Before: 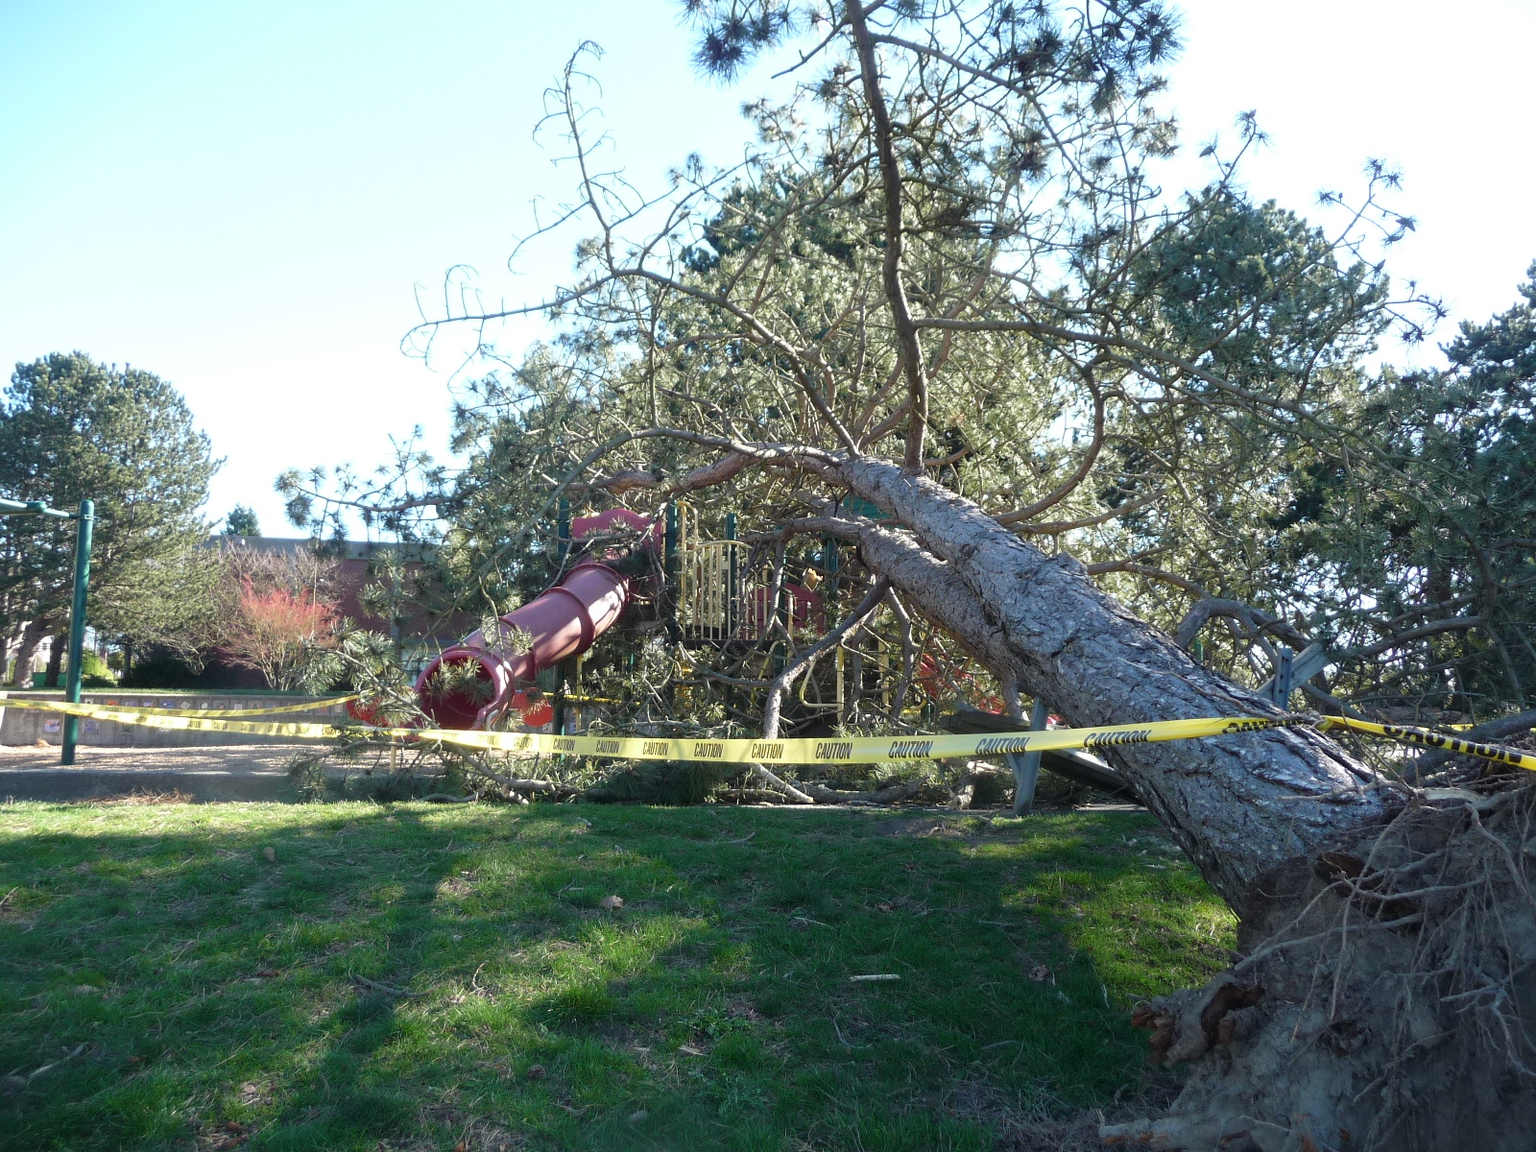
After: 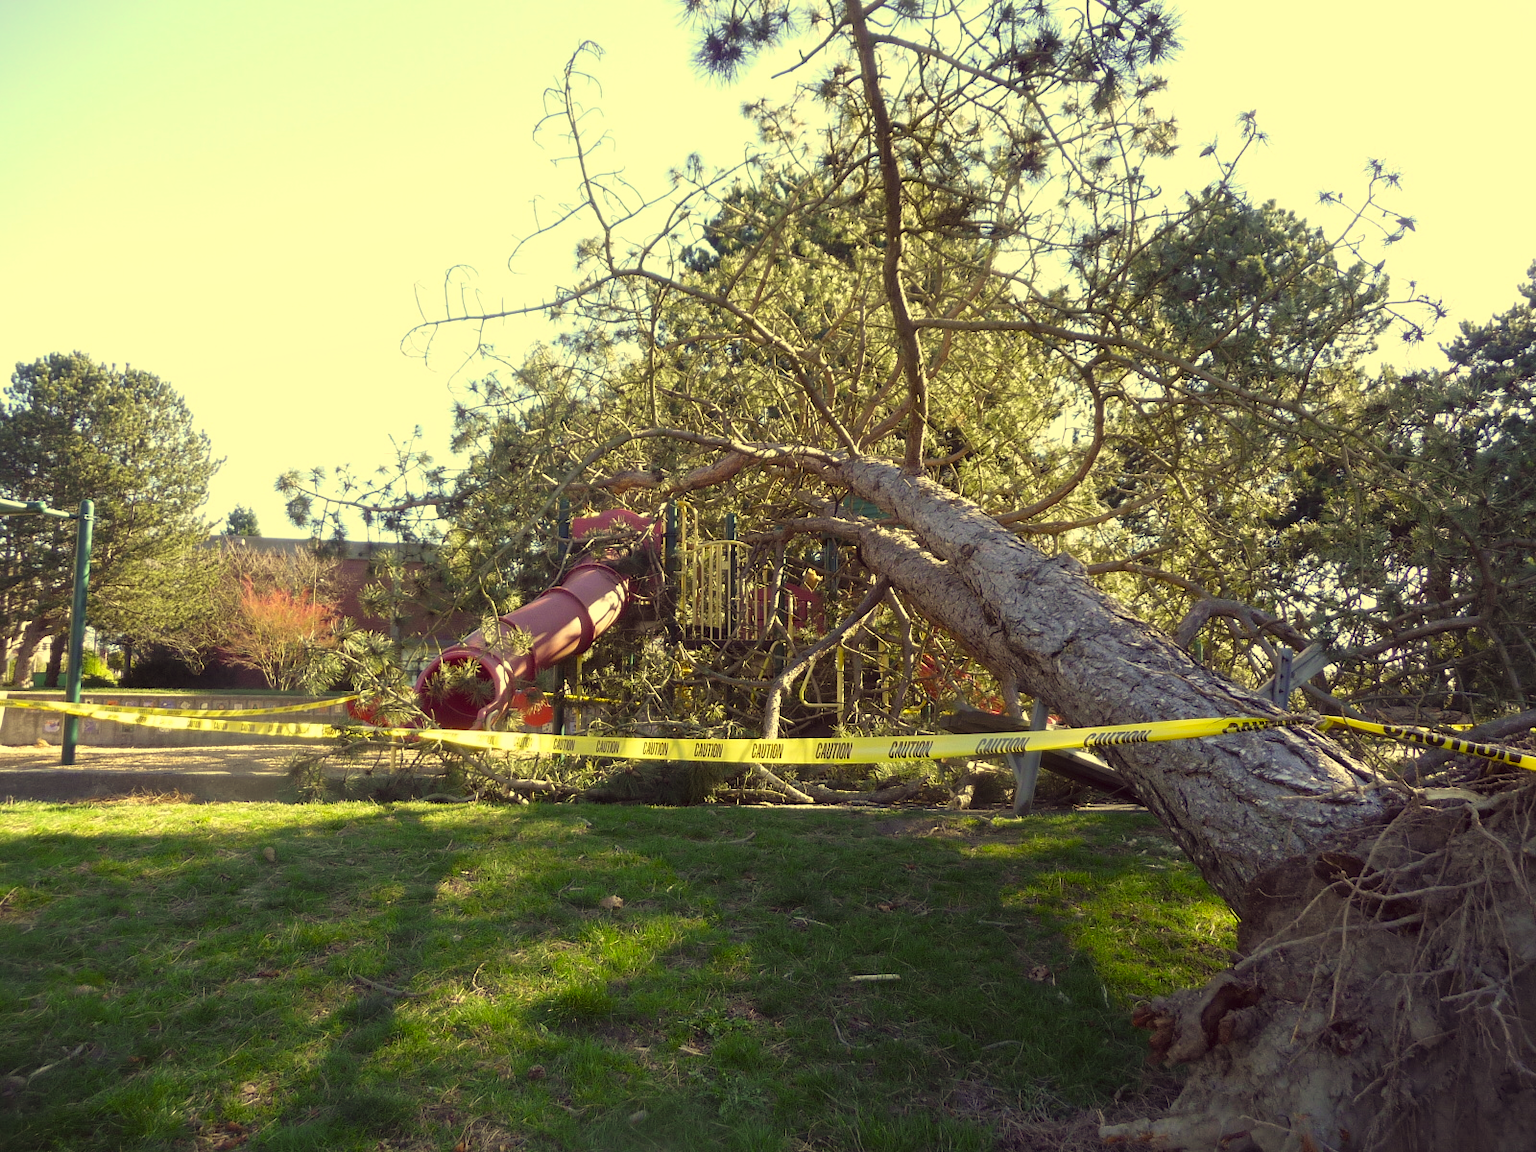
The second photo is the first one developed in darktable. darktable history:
color correction: highlights a* -0.466, highlights b* 39.8, shadows a* 9.74, shadows b* -0.77
